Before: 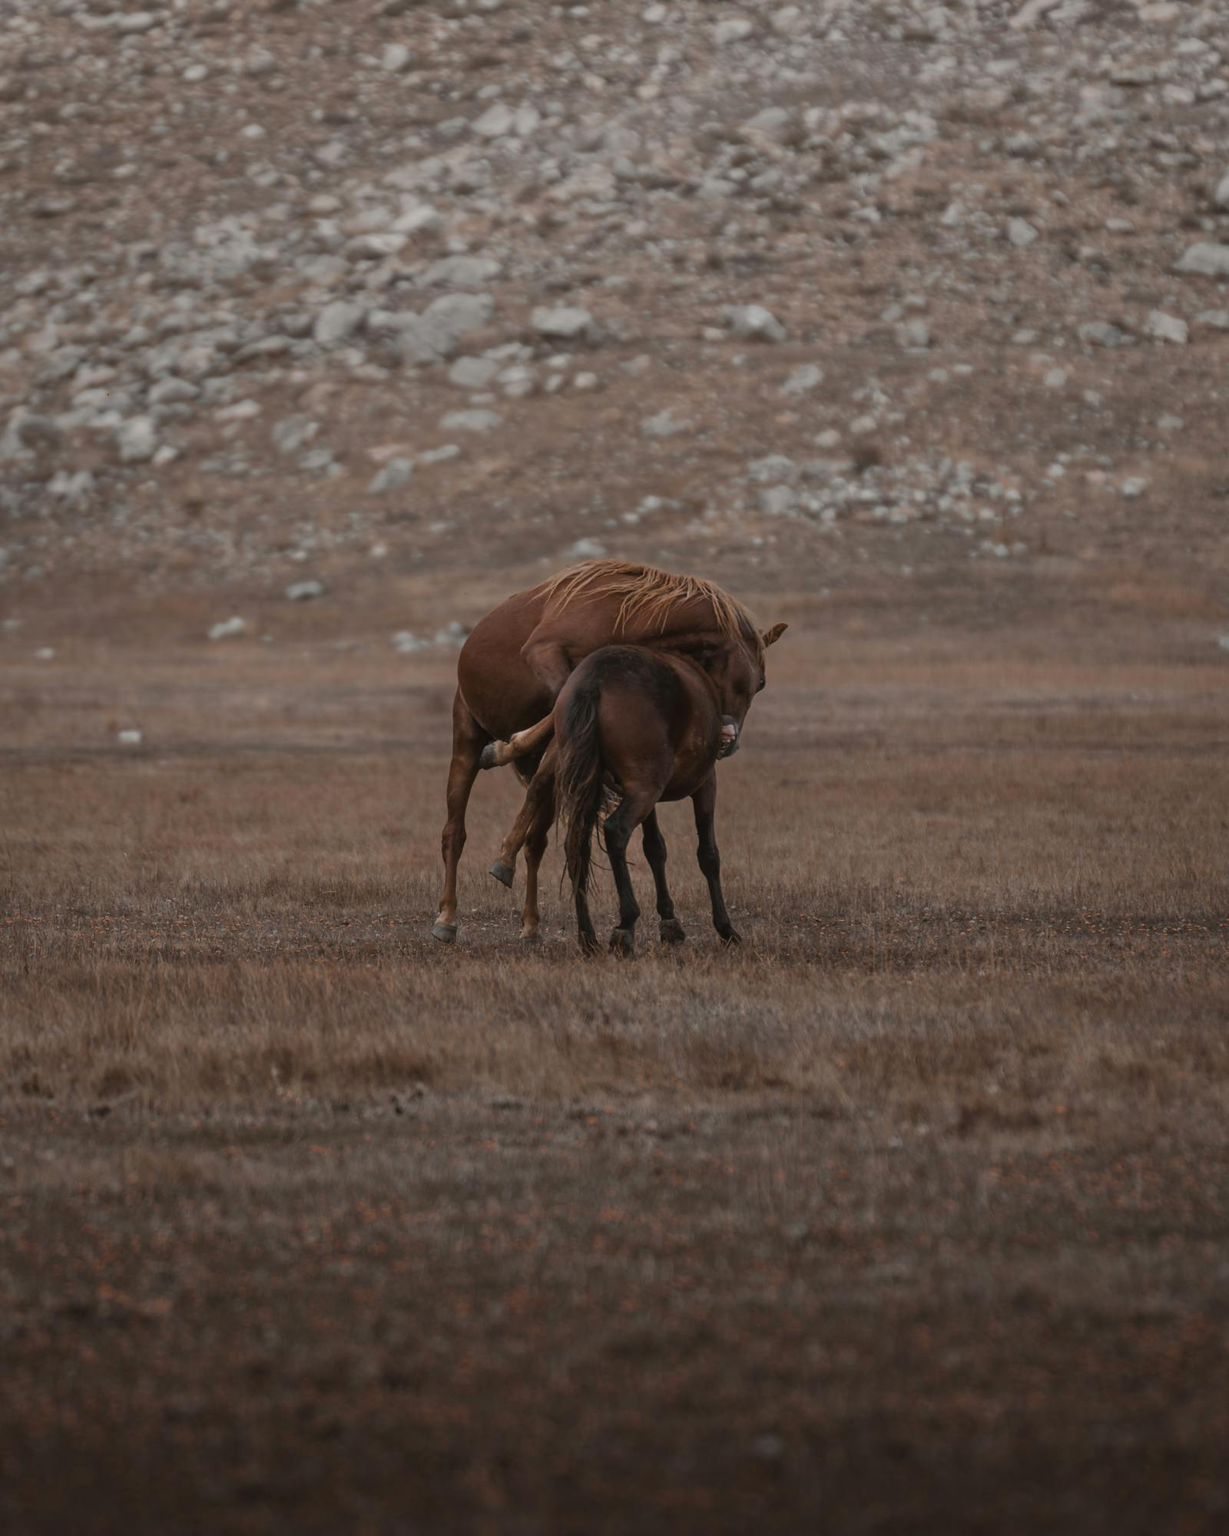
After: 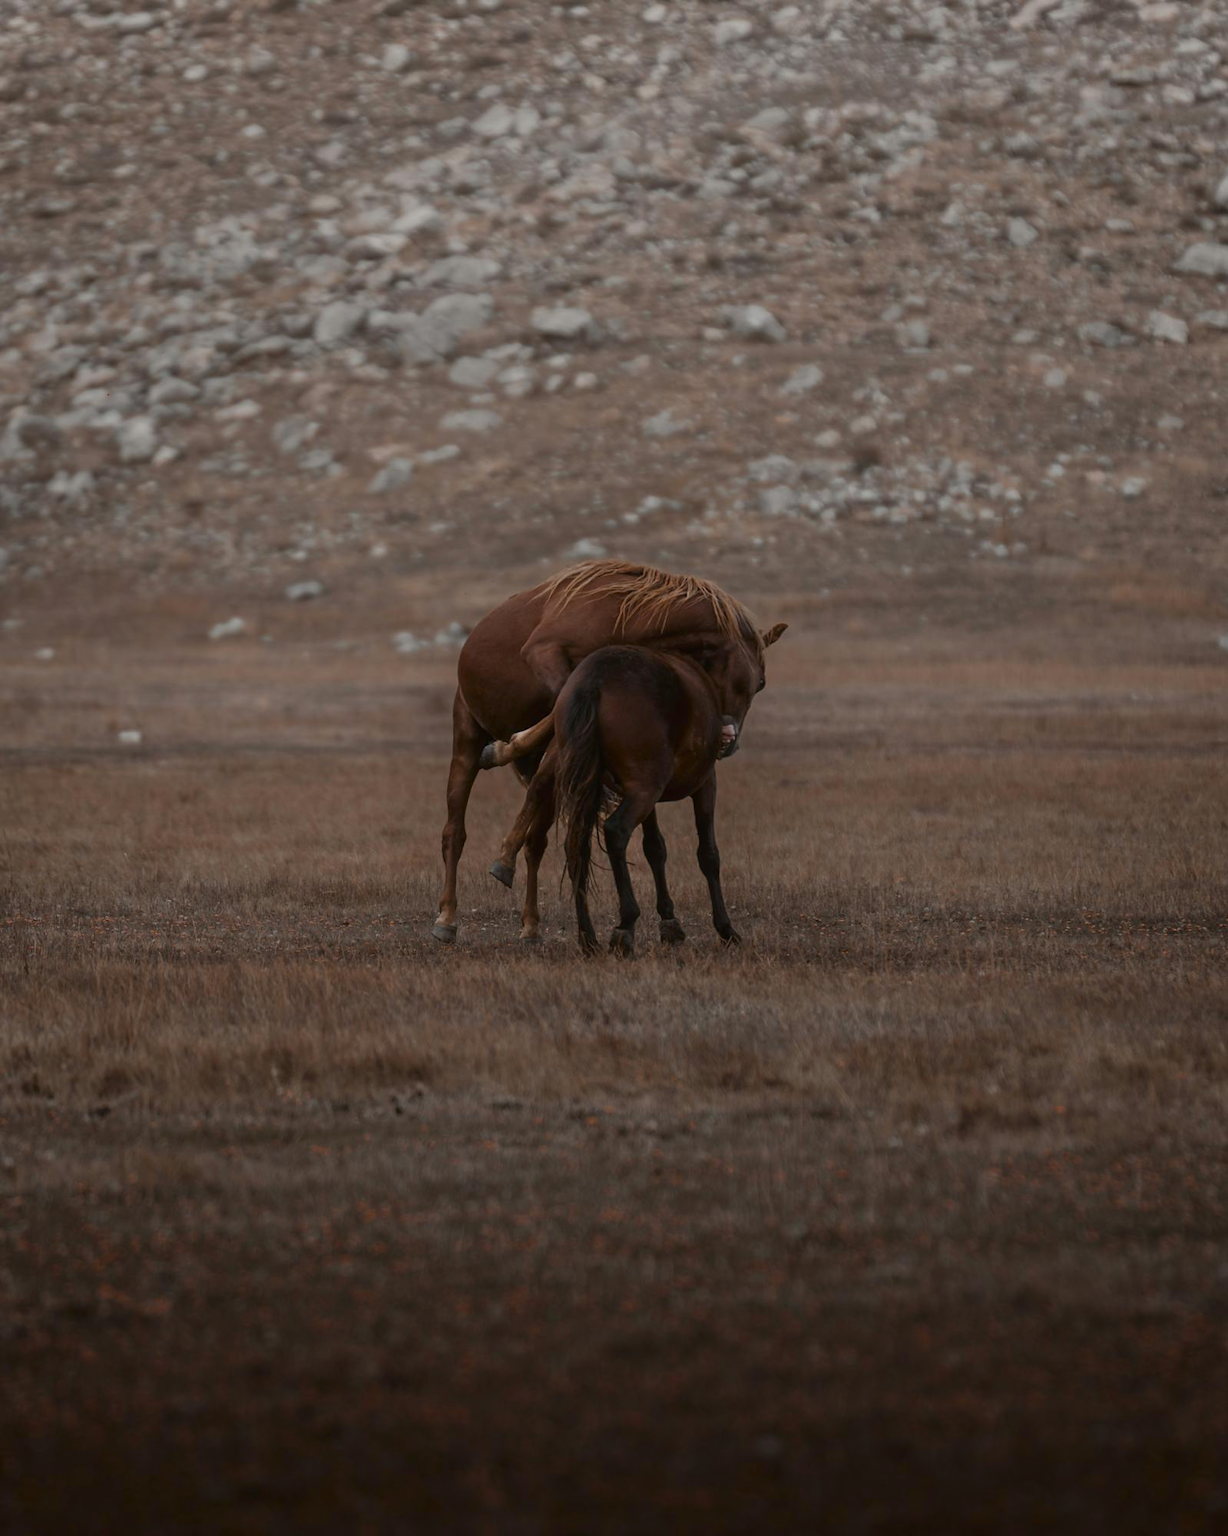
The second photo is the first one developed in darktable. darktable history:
shadows and highlights: shadows -62.32, white point adjustment -5.22, highlights 61.59
rgb levels: preserve colors max RGB
